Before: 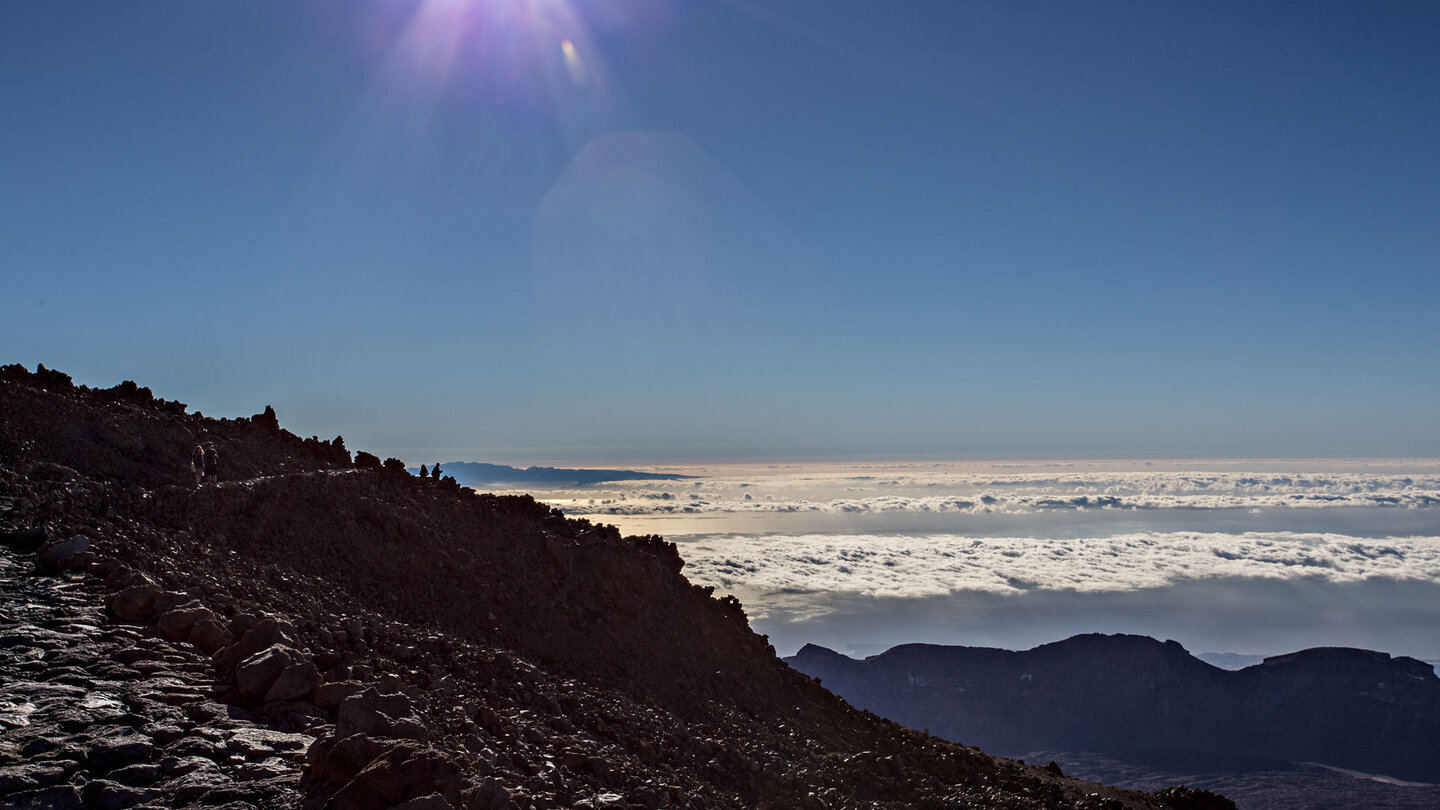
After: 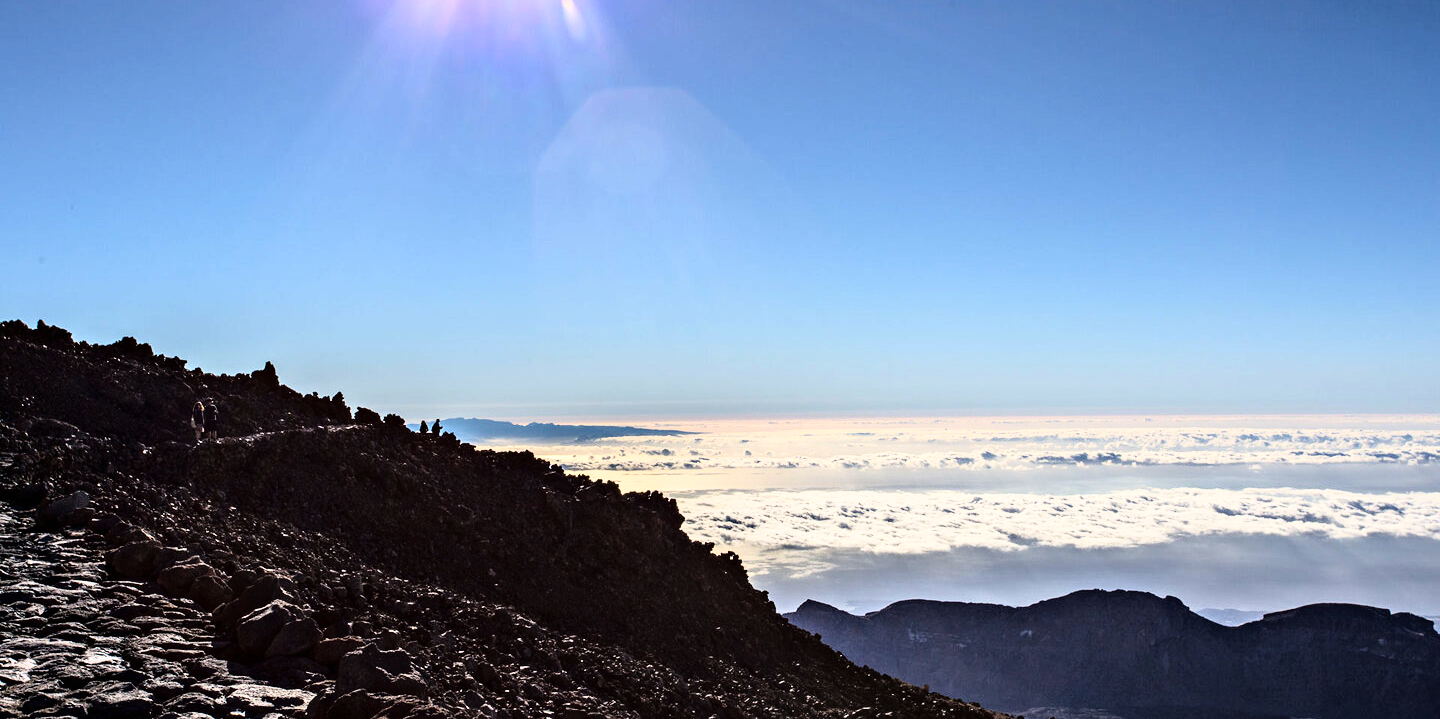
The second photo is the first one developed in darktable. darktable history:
base curve: curves: ch0 [(0, 0) (0.012, 0.01) (0.073, 0.168) (0.31, 0.711) (0.645, 0.957) (1, 1)]
crop and rotate: top 5.446%, bottom 5.769%
